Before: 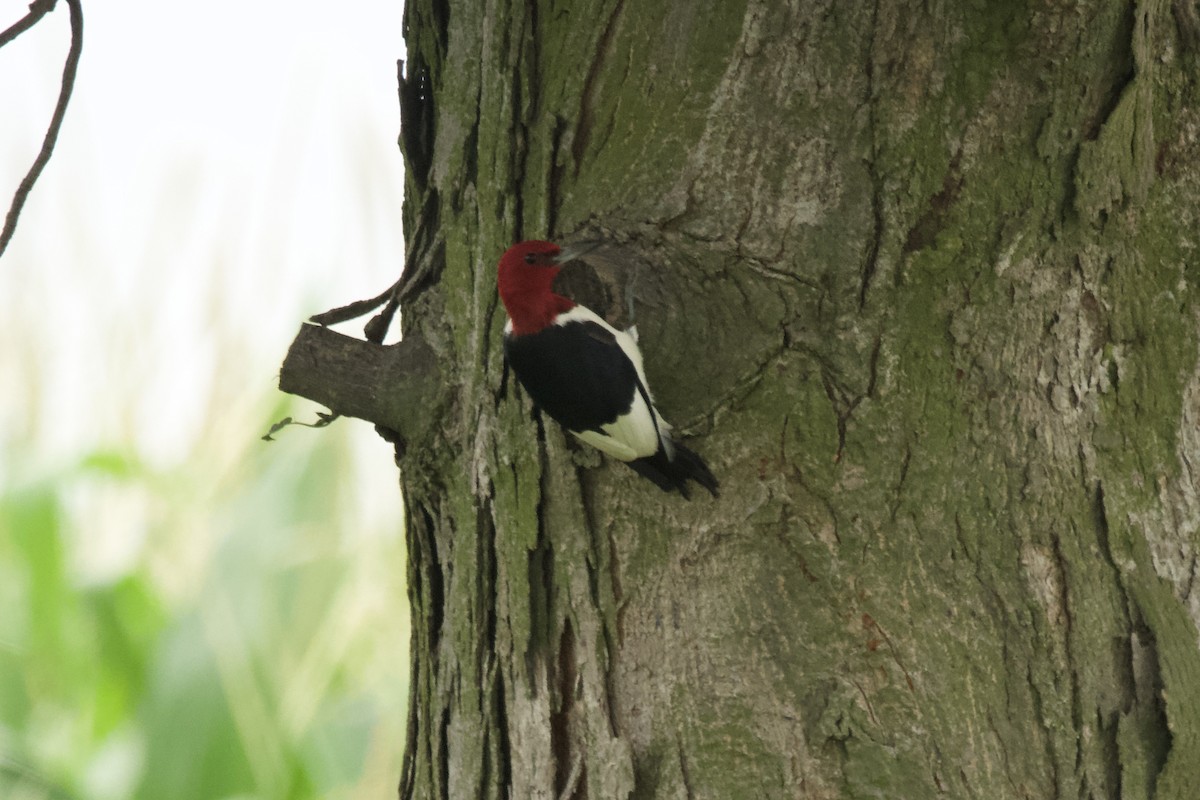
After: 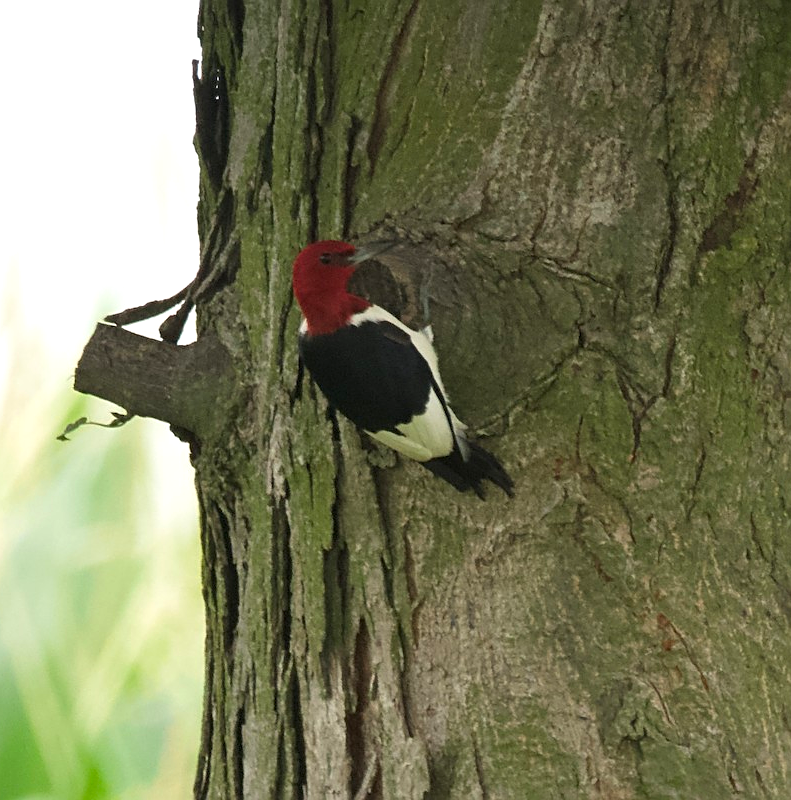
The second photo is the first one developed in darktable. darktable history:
crop: left 17.131%, right 16.914%
sharpen: on, module defaults
exposure: exposure 0.2 EV, compensate exposure bias true, compensate highlight preservation false
